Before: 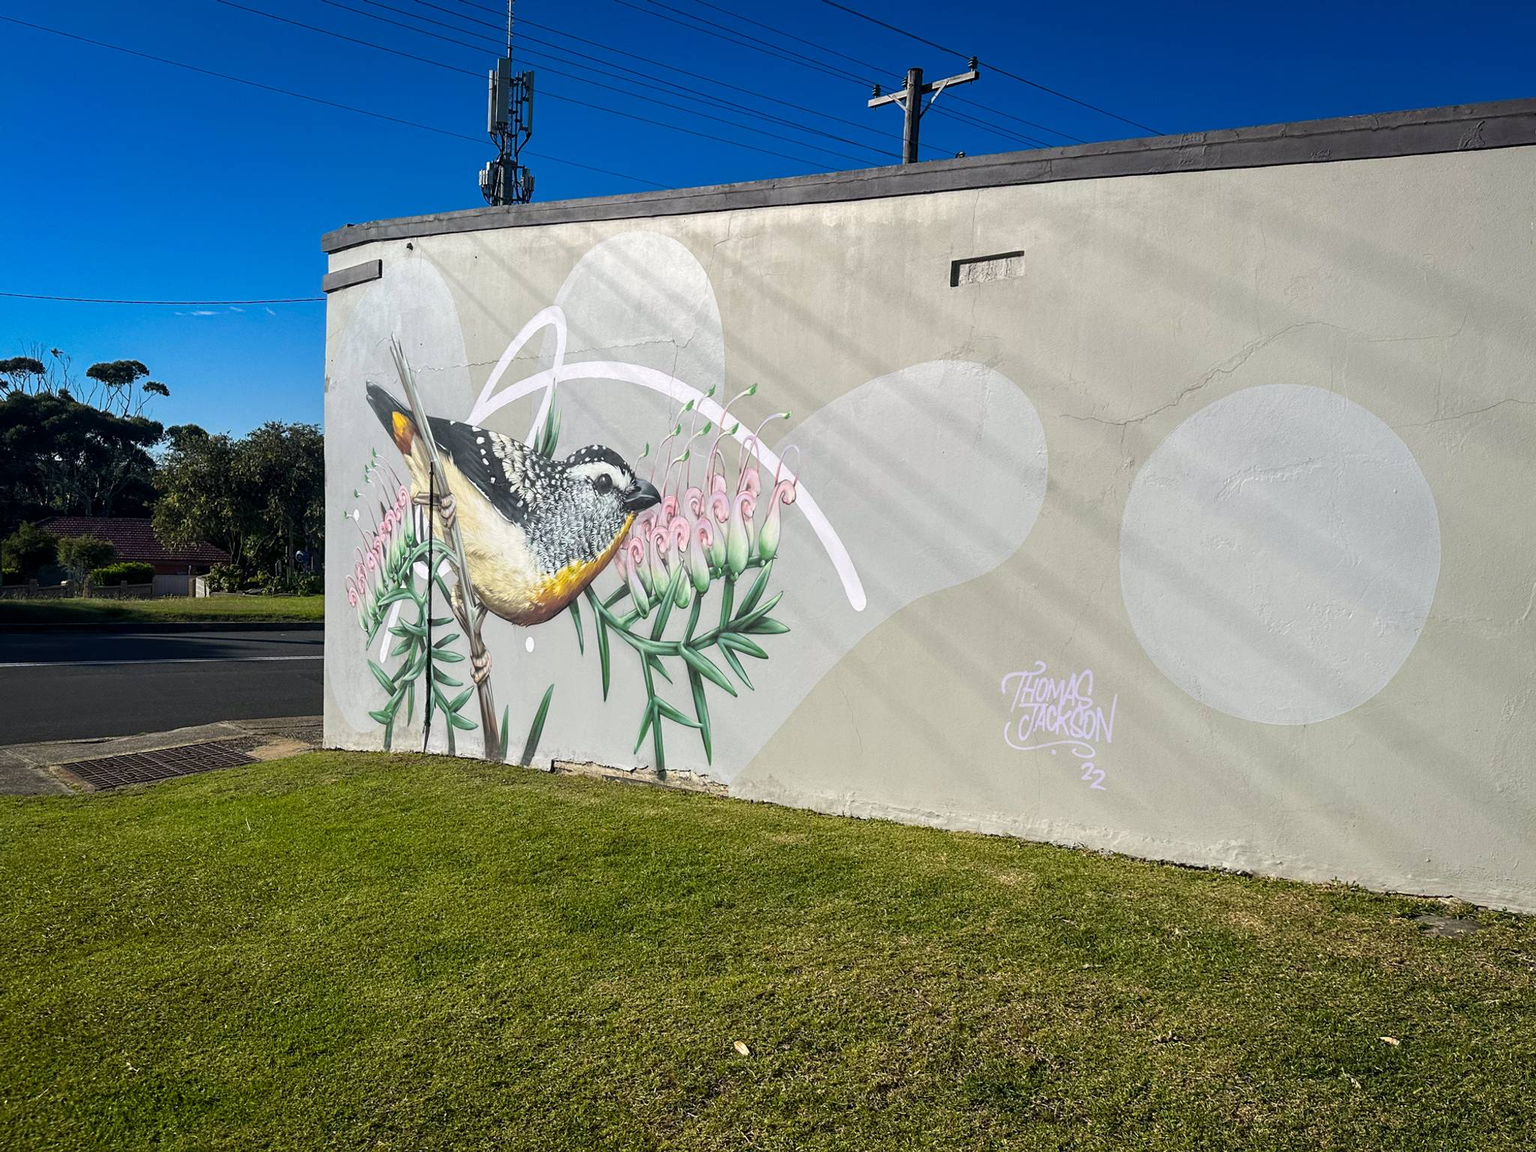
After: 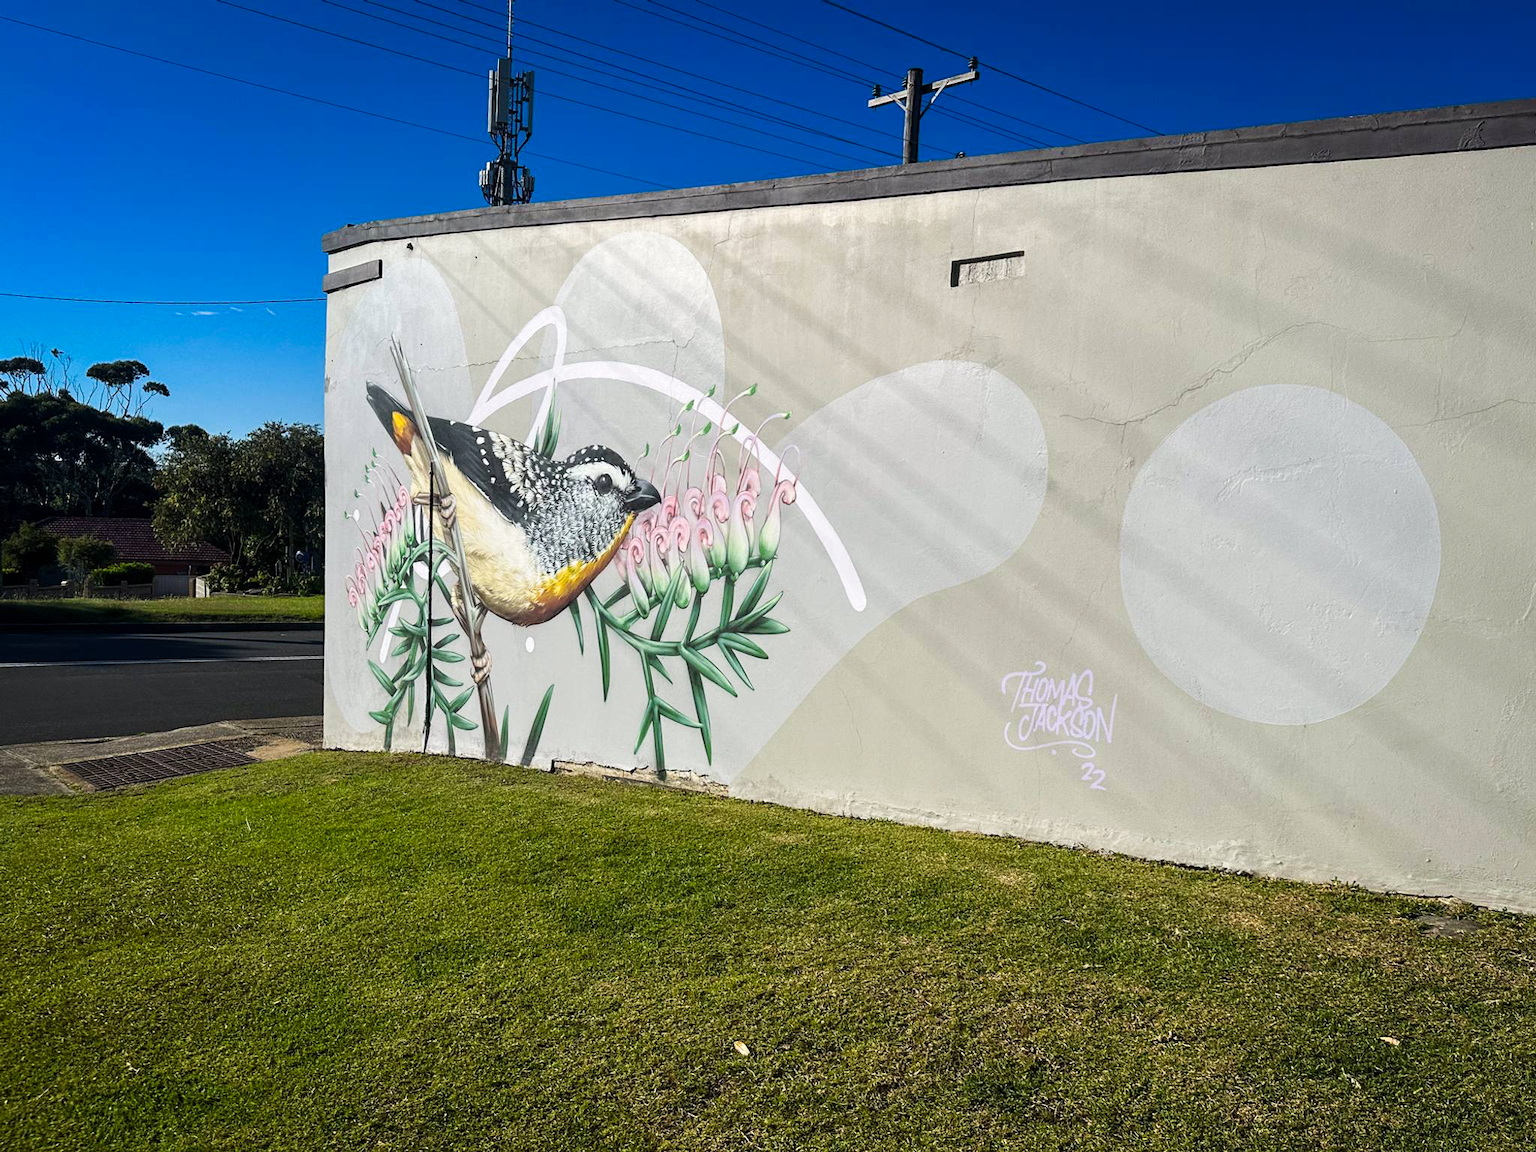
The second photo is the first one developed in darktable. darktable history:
tone curve "[contrast+]": curves: ch0 [(0, 0) (0.08, 0.06) (0.17, 0.14) (0.5, 0.5) (0.83, 0.86) (0.92, 0.94) (1, 1)], preserve colors none | blend: blend mode normal, opacity 100%; mask: uniform (no mask)
